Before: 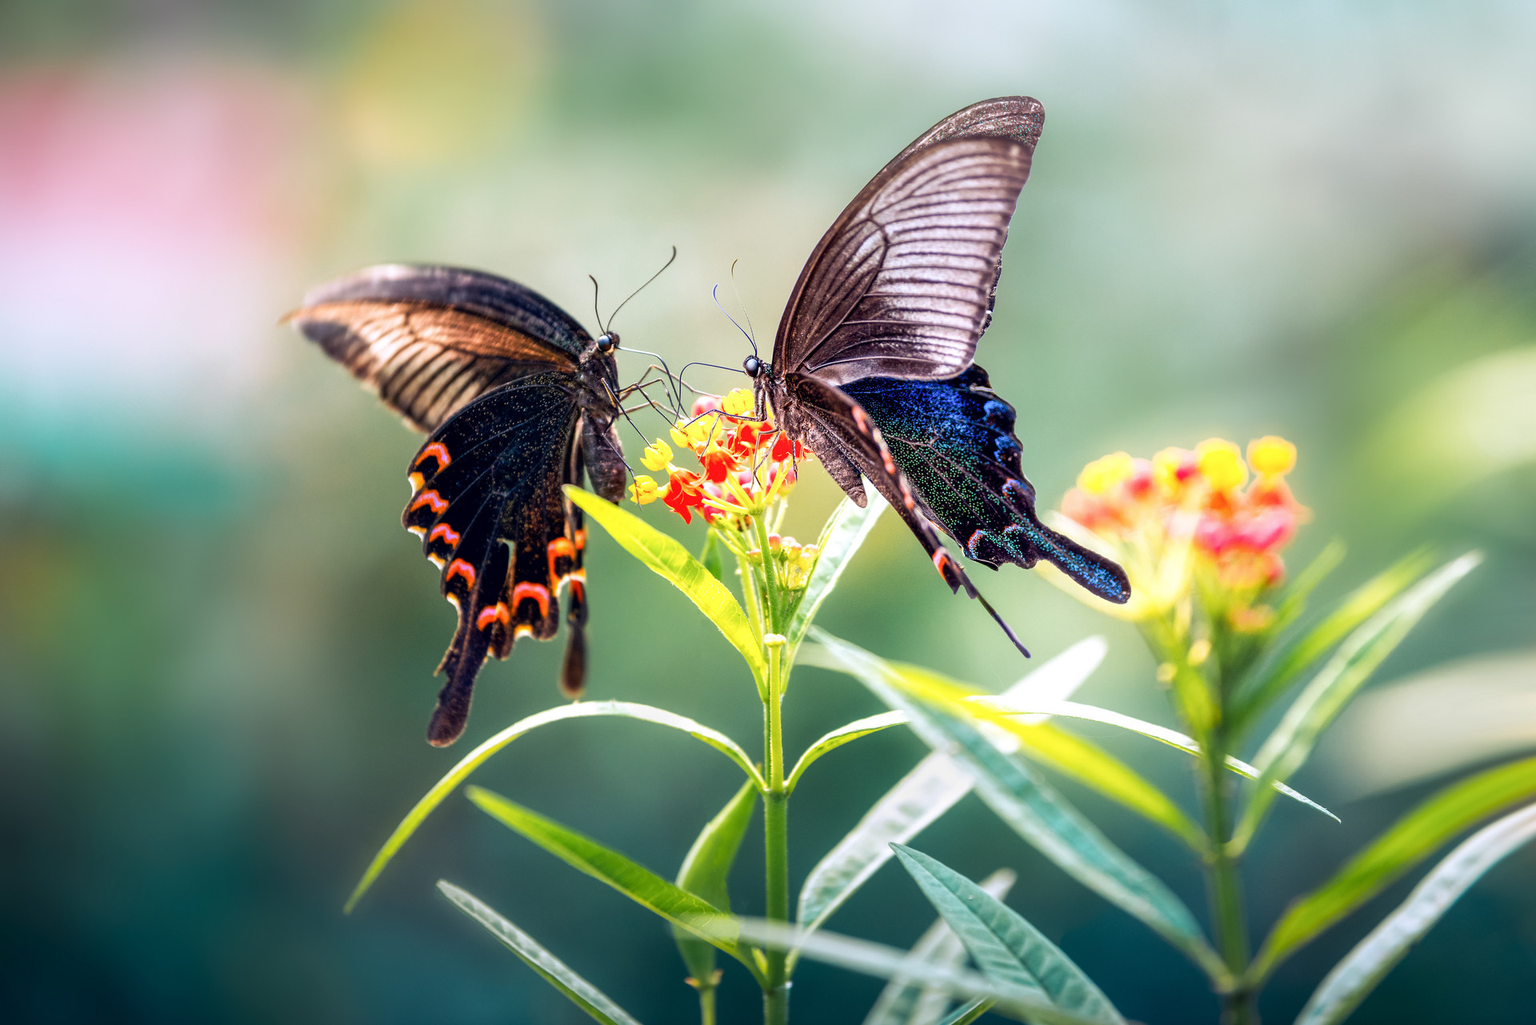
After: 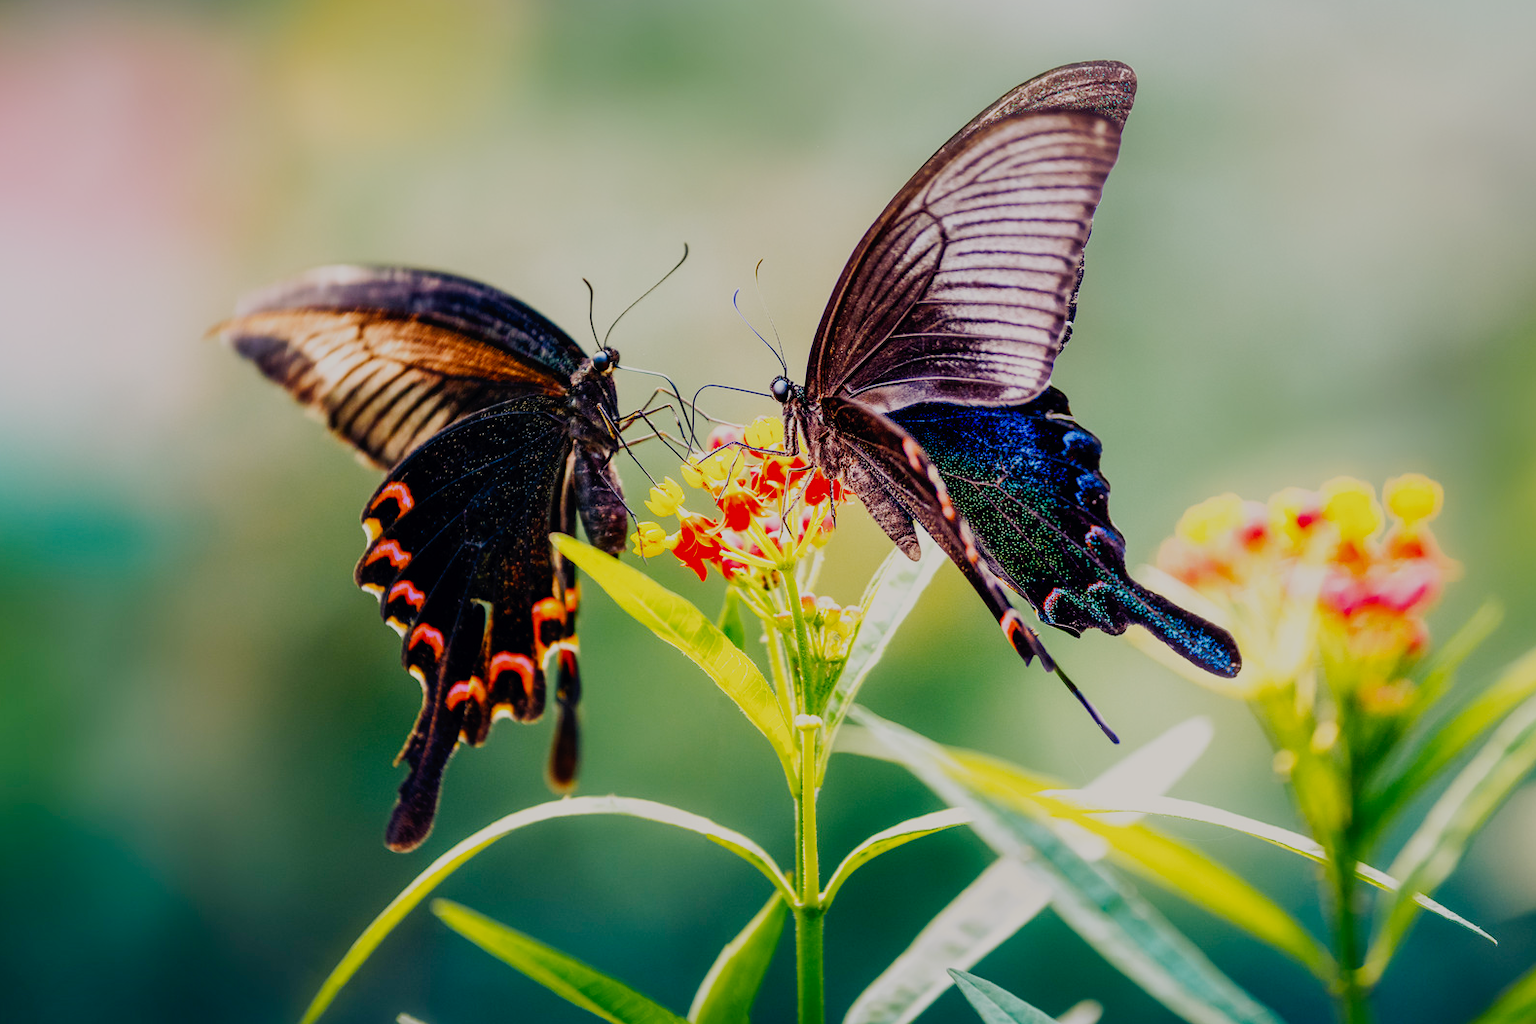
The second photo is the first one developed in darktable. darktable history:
color balance rgb: shadows lift › chroma 2%, shadows lift › hue 219.6°, power › hue 313.2°, highlights gain › chroma 3%, highlights gain › hue 75.6°, global offset › luminance 0.5%, perceptual saturation grading › global saturation 15.33%, perceptual saturation grading › highlights -19.33%, perceptual saturation grading › shadows 20%, global vibrance 20%
tone curve: curves: ch0 [(0, 0) (0.003, 0.014) (0.011, 0.019) (0.025, 0.026) (0.044, 0.037) (0.069, 0.053) (0.1, 0.083) (0.136, 0.121) (0.177, 0.163) (0.224, 0.22) (0.277, 0.281) (0.335, 0.354) (0.399, 0.436) (0.468, 0.526) (0.543, 0.612) (0.623, 0.706) (0.709, 0.79) (0.801, 0.858) (0.898, 0.925) (1, 1)], preserve colors none
tone equalizer: -7 EV 0.18 EV, -6 EV 0.12 EV, -5 EV 0.08 EV, -4 EV 0.04 EV, -2 EV -0.02 EV, -1 EV -0.04 EV, +0 EV -0.06 EV, luminance estimator HSV value / RGB max
filmic rgb: middle gray luminance 30%, black relative exposure -9 EV, white relative exposure 7 EV, threshold 6 EV, target black luminance 0%, hardness 2.94, latitude 2.04%, contrast 0.963, highlights saturation mix 5%, shadows ↔ highlights balance 12.16%, add noise in highlights 0, preserve chrominance no, color science v3 (2019), use custom middle-gray values true, iterations of high-quality reconstruction 0, contrast in highlights soft, enable highlight reconstruction true
crop and rotate: left 7.196%, top 4.574%, right 10.605%, bottom 13.178%
